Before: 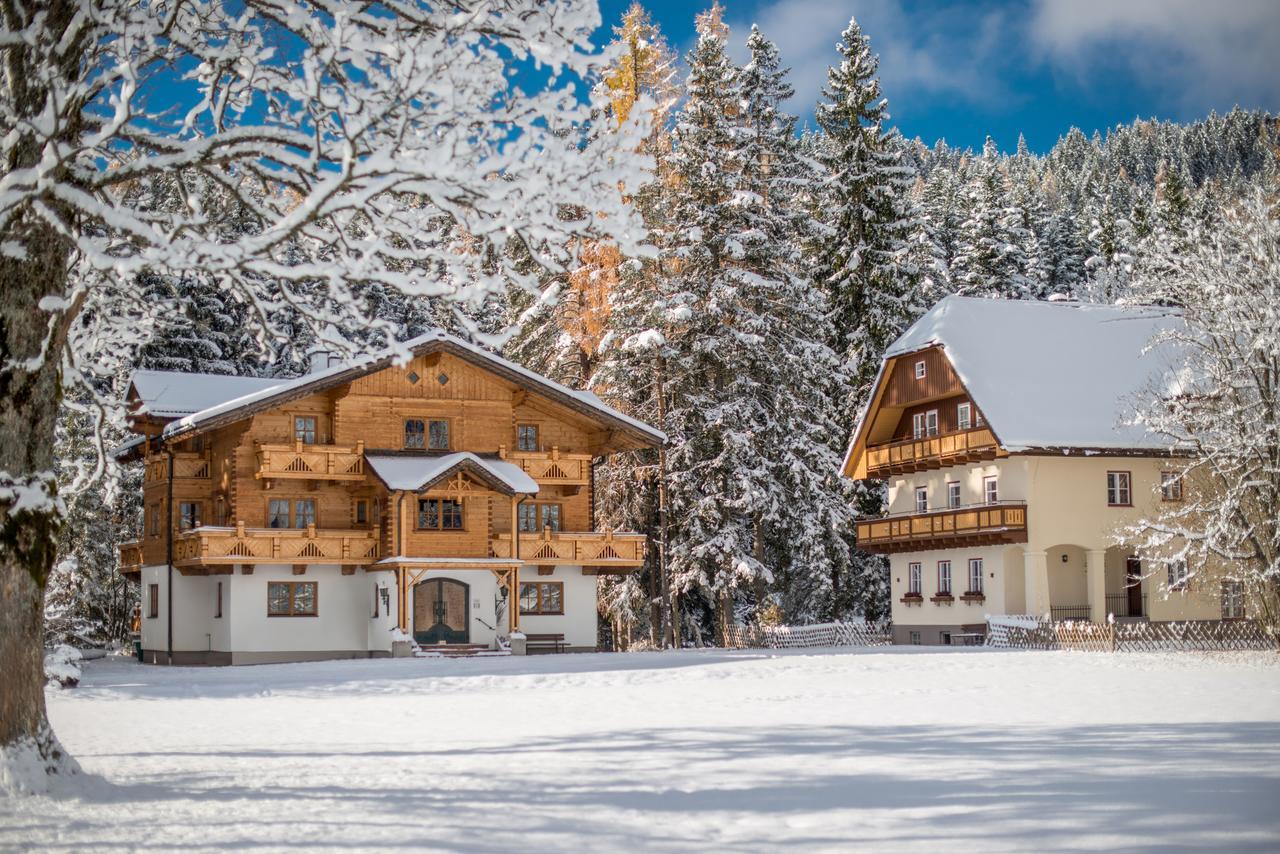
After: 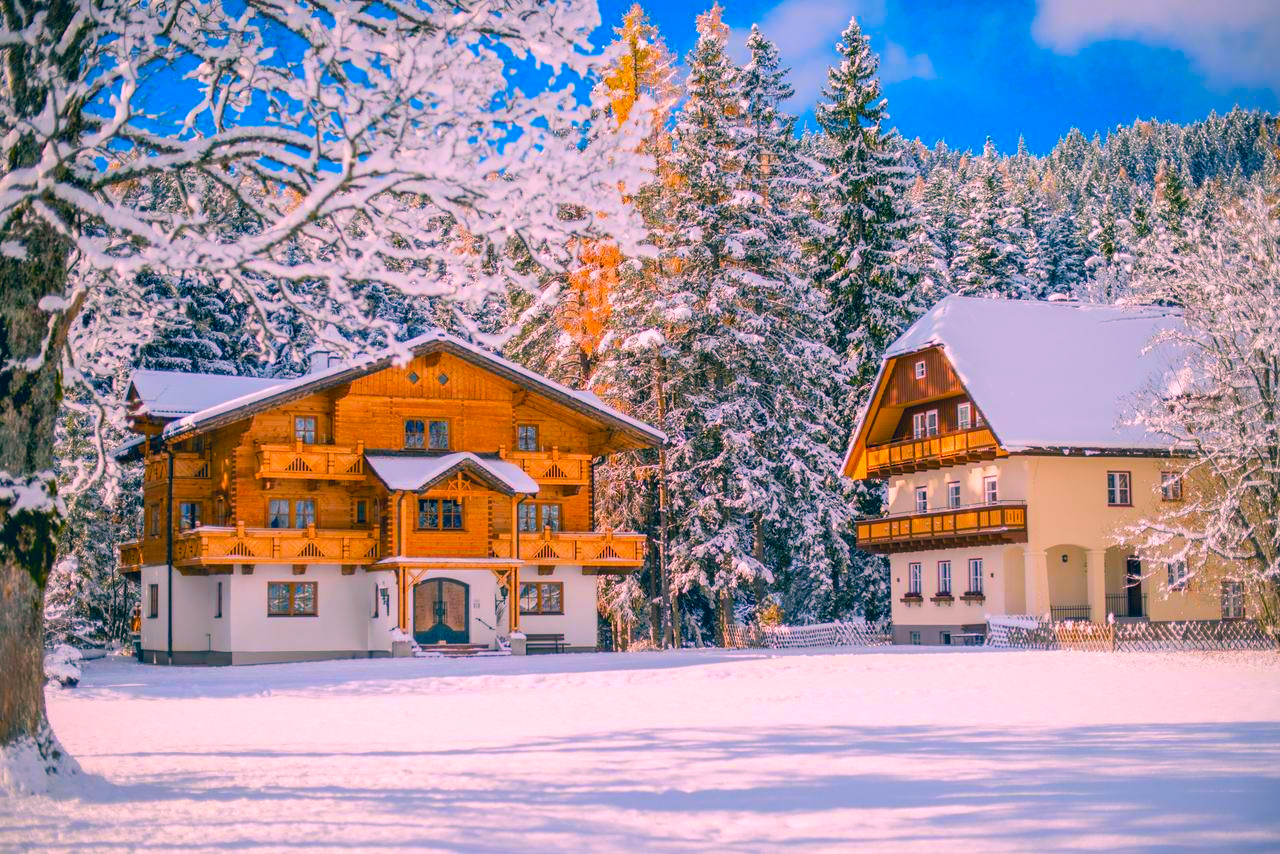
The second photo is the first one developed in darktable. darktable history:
color correction: highlights a* 17.03, highlights b* 0.205, shadows a* -15.38, shadows b* -14.56, saturation 1.5
color balance rgb: perceptual saturation grading › global saturation 25%, perceptual brilliance grading › mid-tones 10%, perceptual brilliance grading › shadows 15%, global vibrance 20%
